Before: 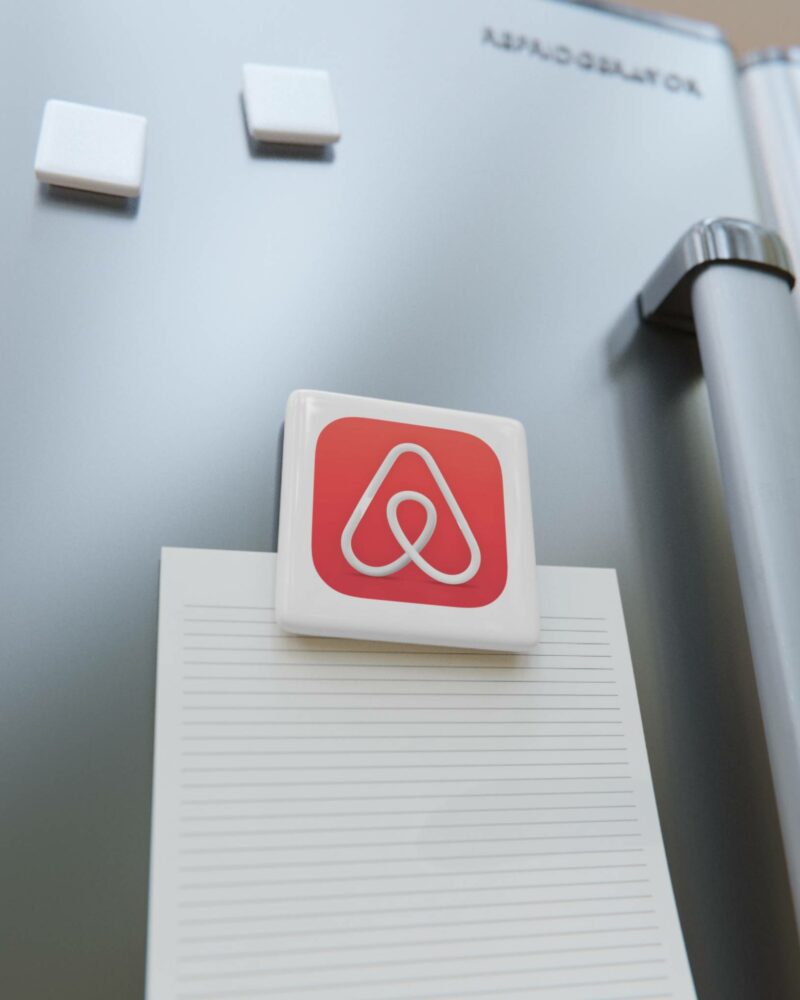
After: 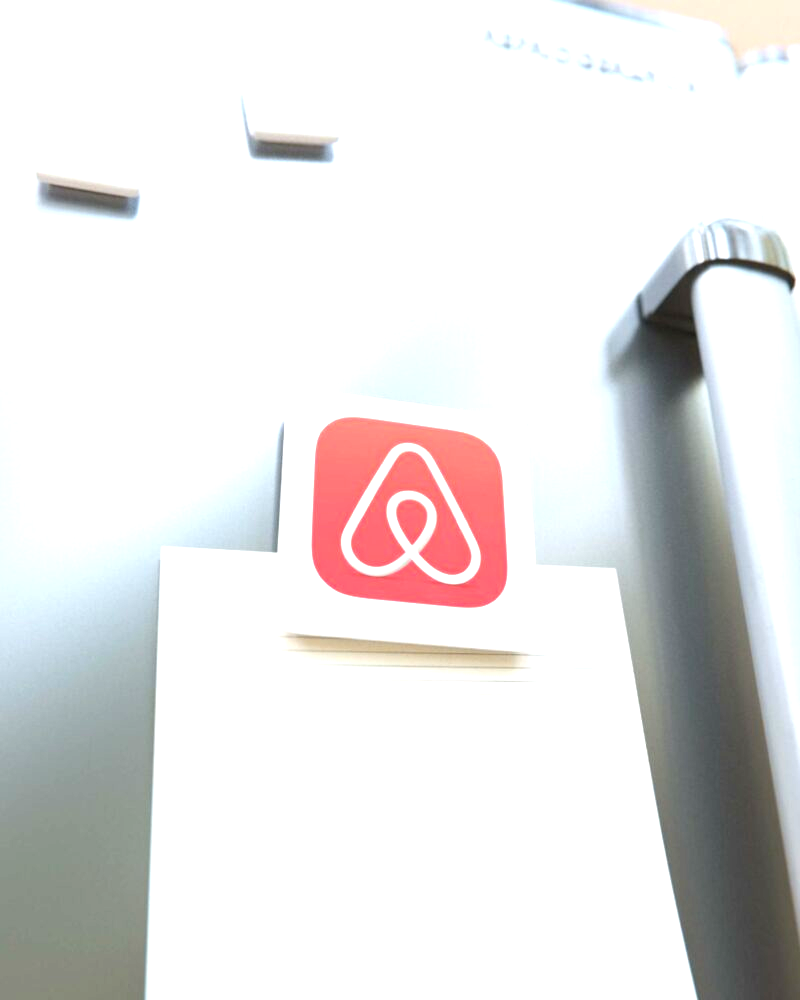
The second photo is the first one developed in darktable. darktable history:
exposure: black level correction 0, exposure 1.446 EV, compensate highlight preservation false
